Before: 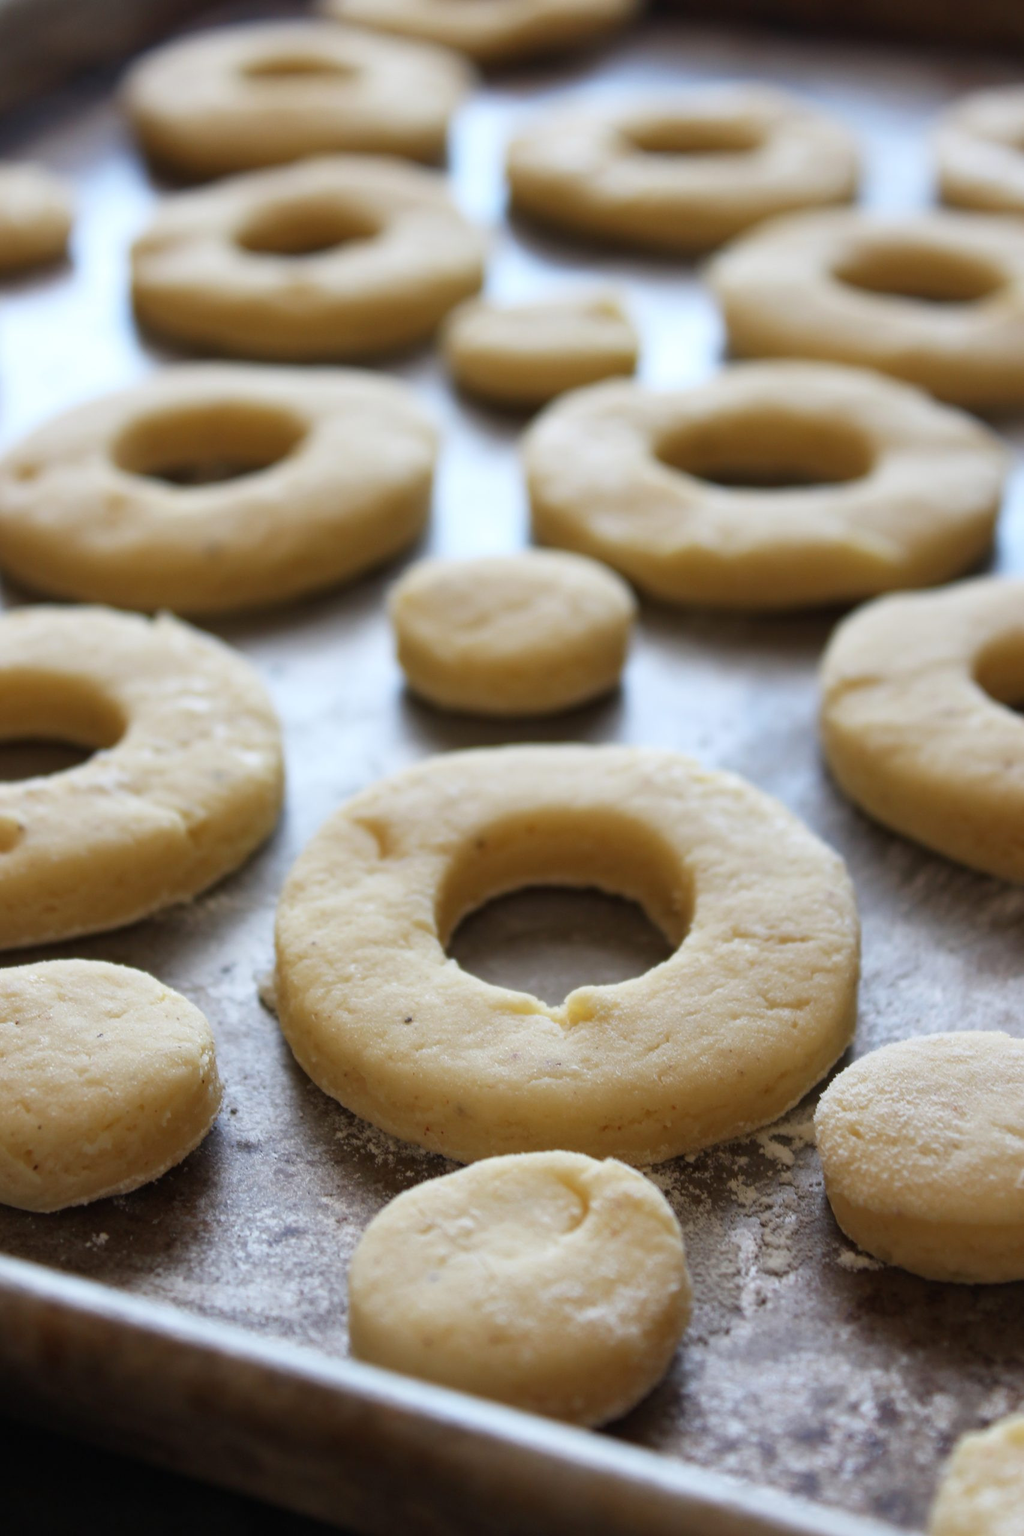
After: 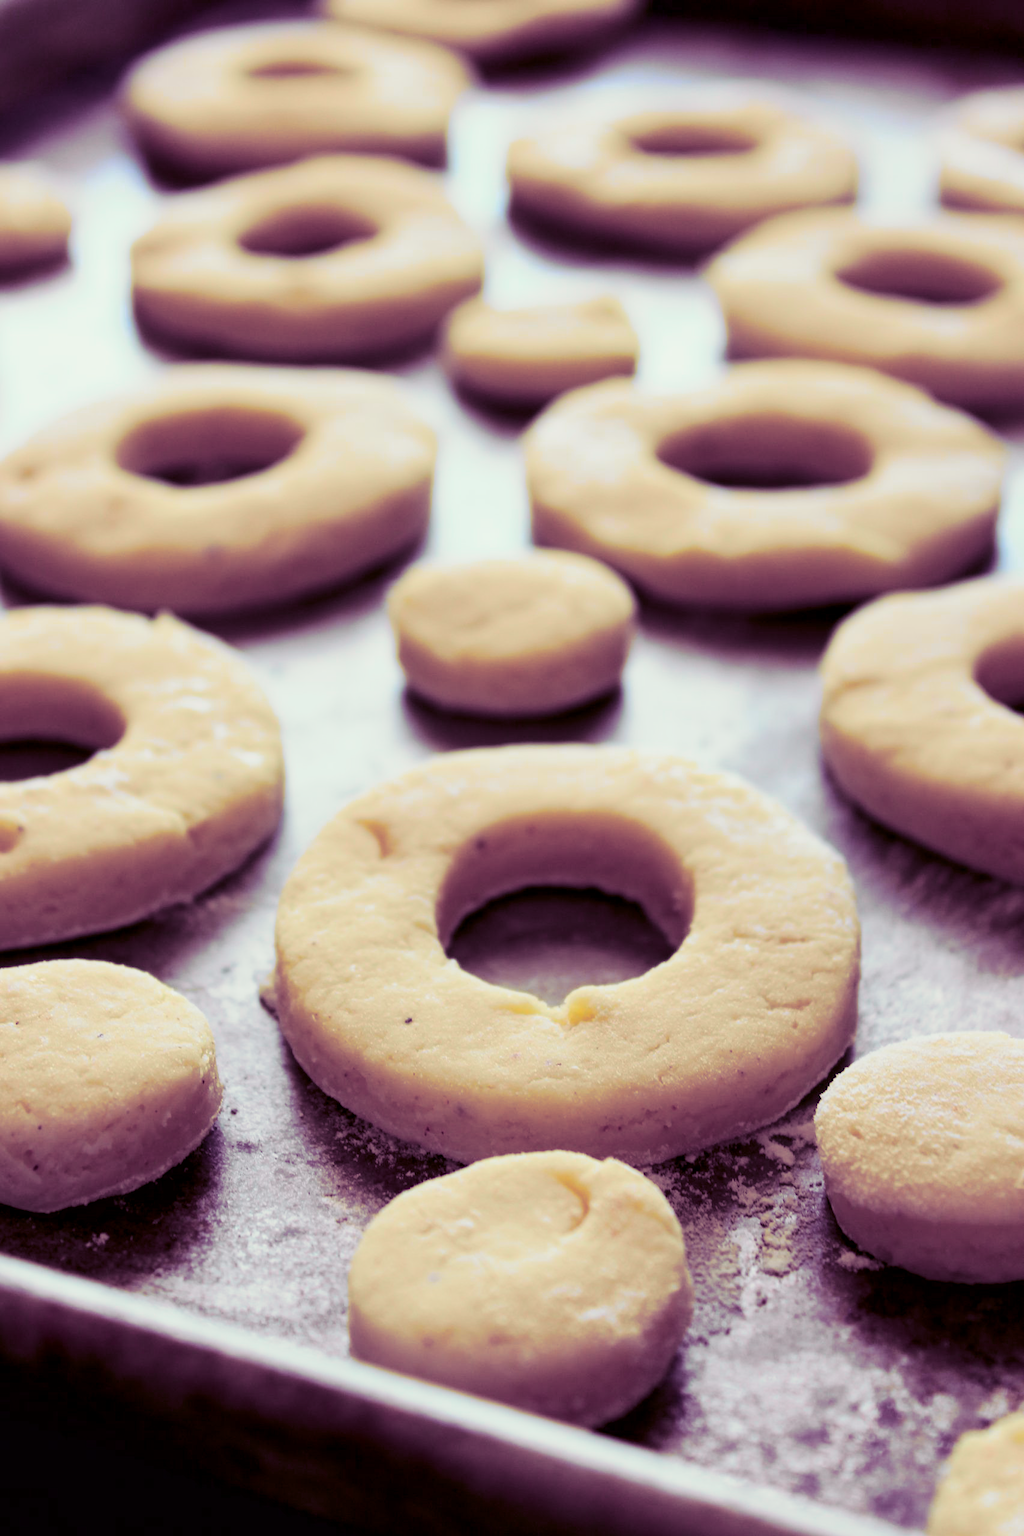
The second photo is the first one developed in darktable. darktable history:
exposure: black level correction 0.007, exposure 0.093 EV, compensate highlight preservation false
tone curve: curves: ch0 [(0, 0.006) (0.184, 0.172) (0.405, 0.46) (0.456, 0.528) (0.634, 0.728) (0.877, 0.89) (0.984, 0.935)]; ch1 [(0, 0) (0.443, 0.43) (0.492, 0.495) (0.566, 0.582) (0.595, 0.606) (0.608, 0.609) (0.65, 0.677) (1, 1)]; ch2 [(0, 0) (0.33, 0.301) (0.421, 0.443) (0.447, 0.489) (0.492, 0.495) (0.537, 0.583) (0.586, 0.591) (0.663, 0.686) (1, 1)], color space Lab, independent channels, preserve colors none
split-toning: shadows › hue 277.2°, shadows › saturation 0.74
